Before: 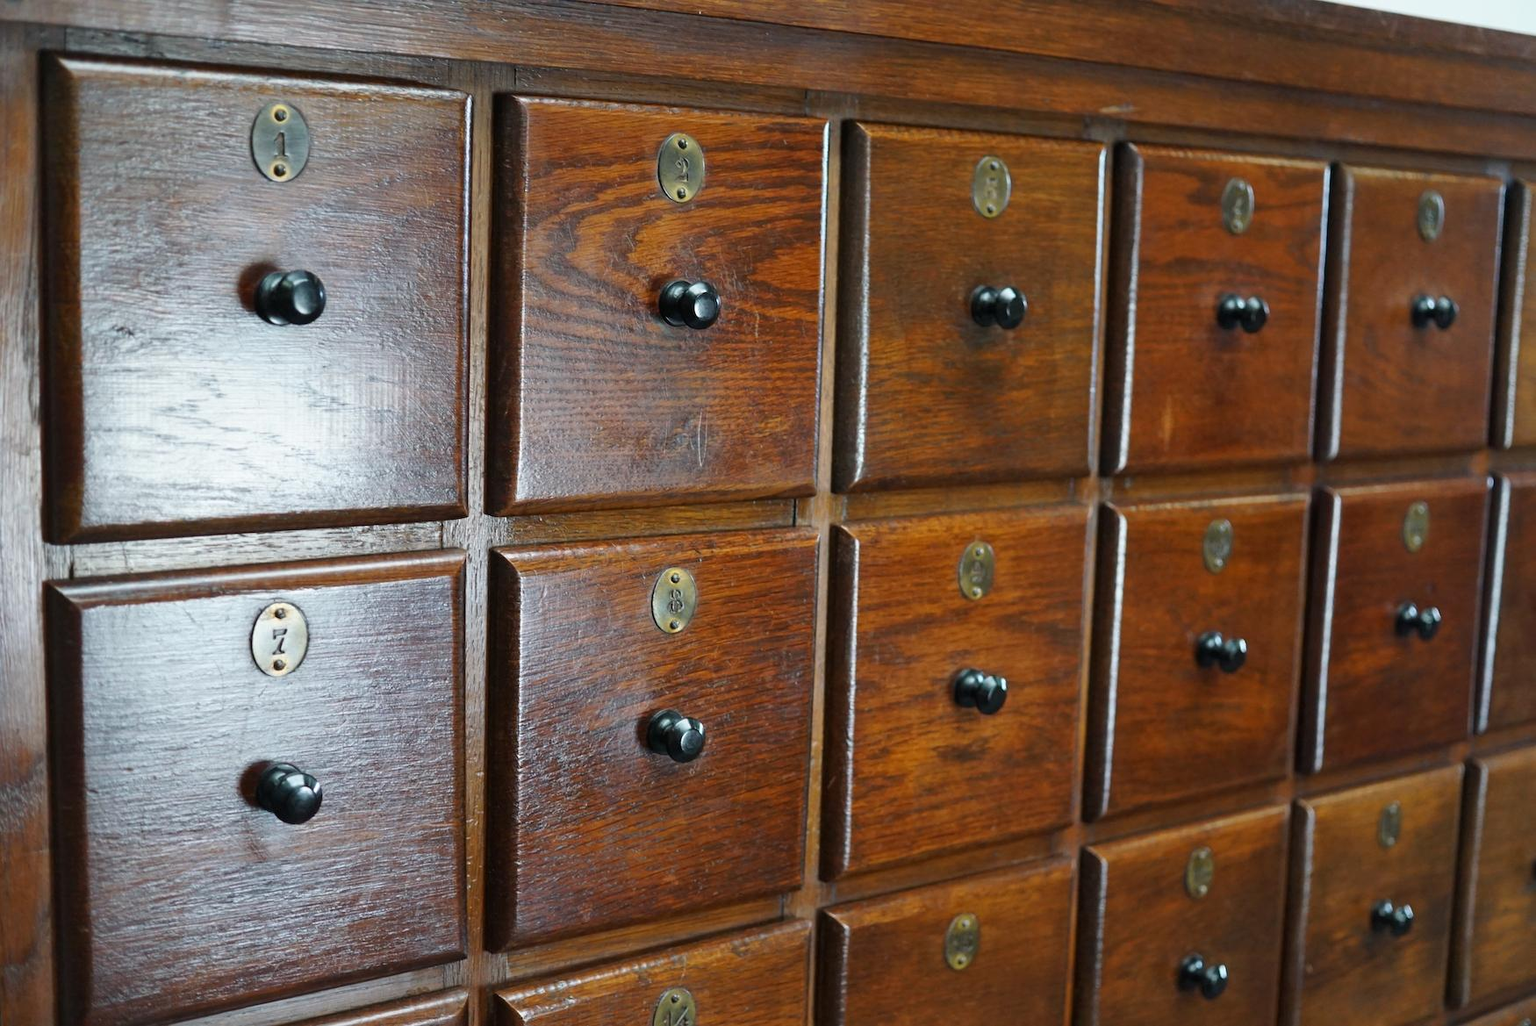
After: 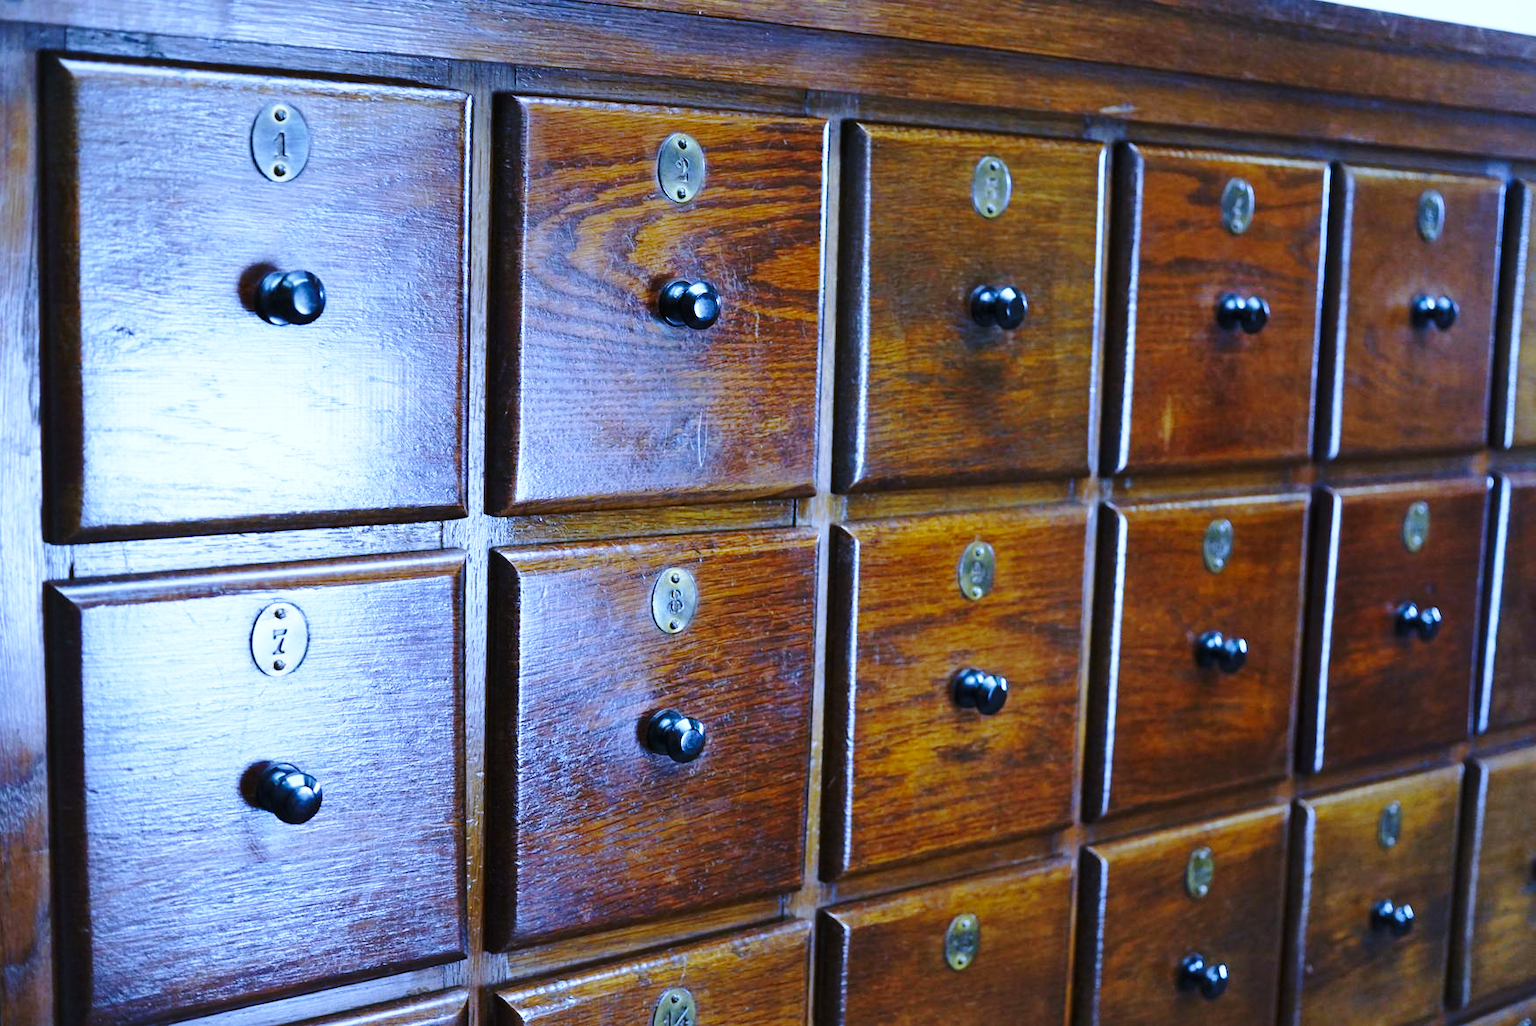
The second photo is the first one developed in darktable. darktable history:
base curve: curves: ch0 [(0, 0) (0.036, 0.037) (0.121, 0.228) (0.46, 0.76) (0.859, 0.983) (1, 1)], preserve colors none
white balance: red 0.766, blue 1.537
rotate and perspective: automatic cropping off
